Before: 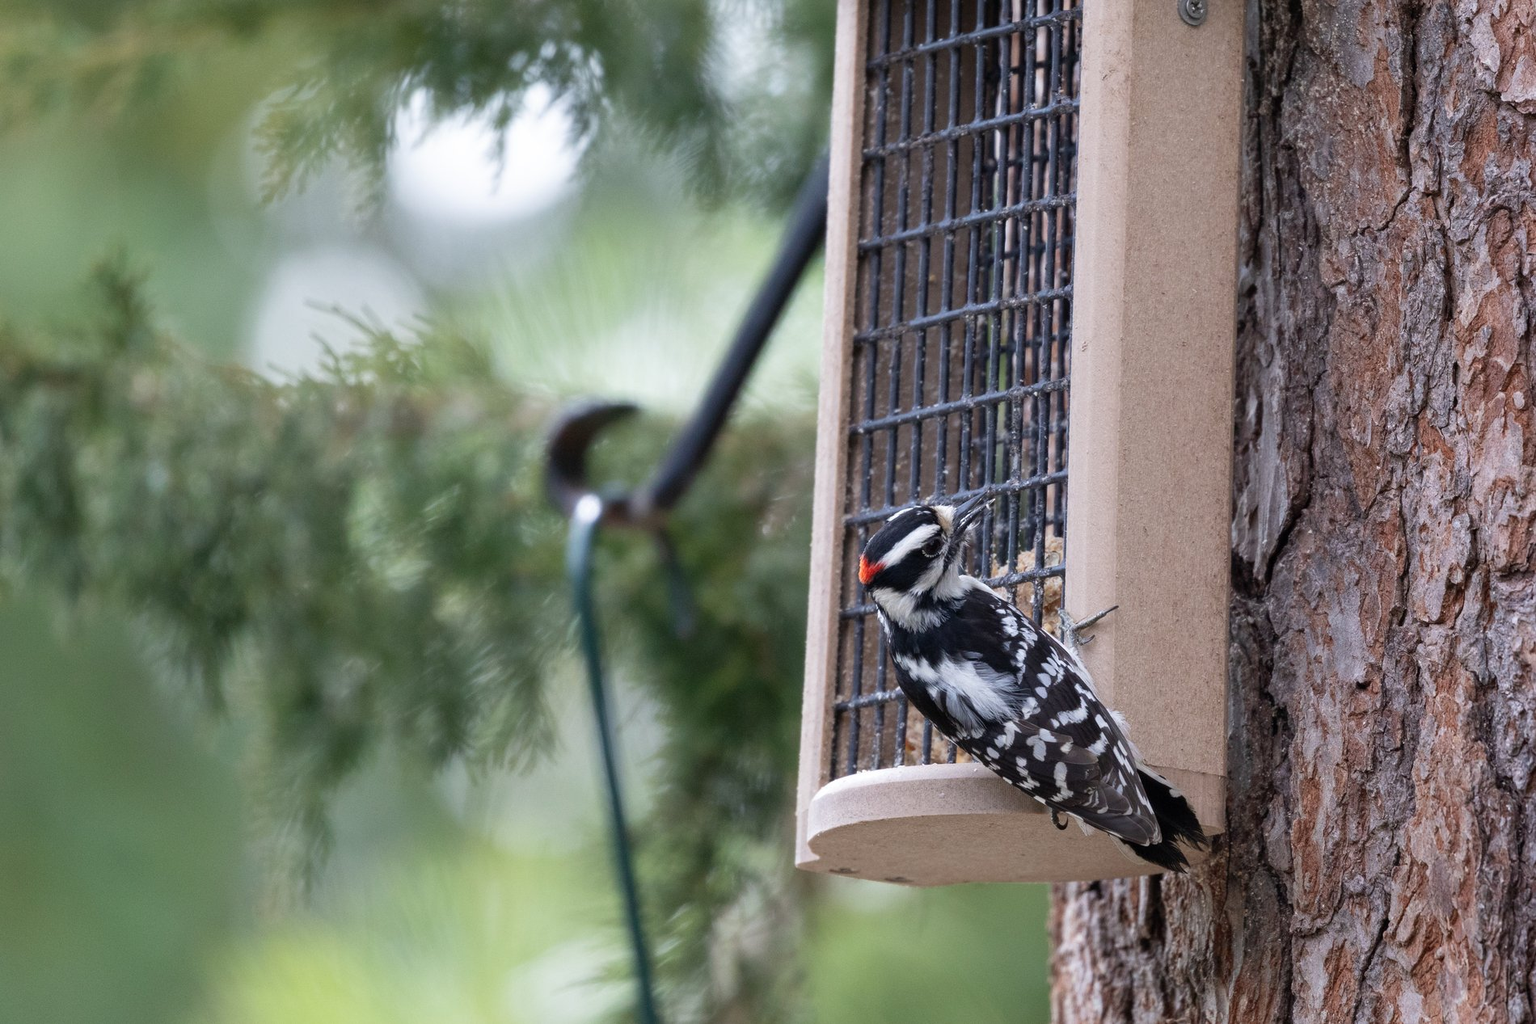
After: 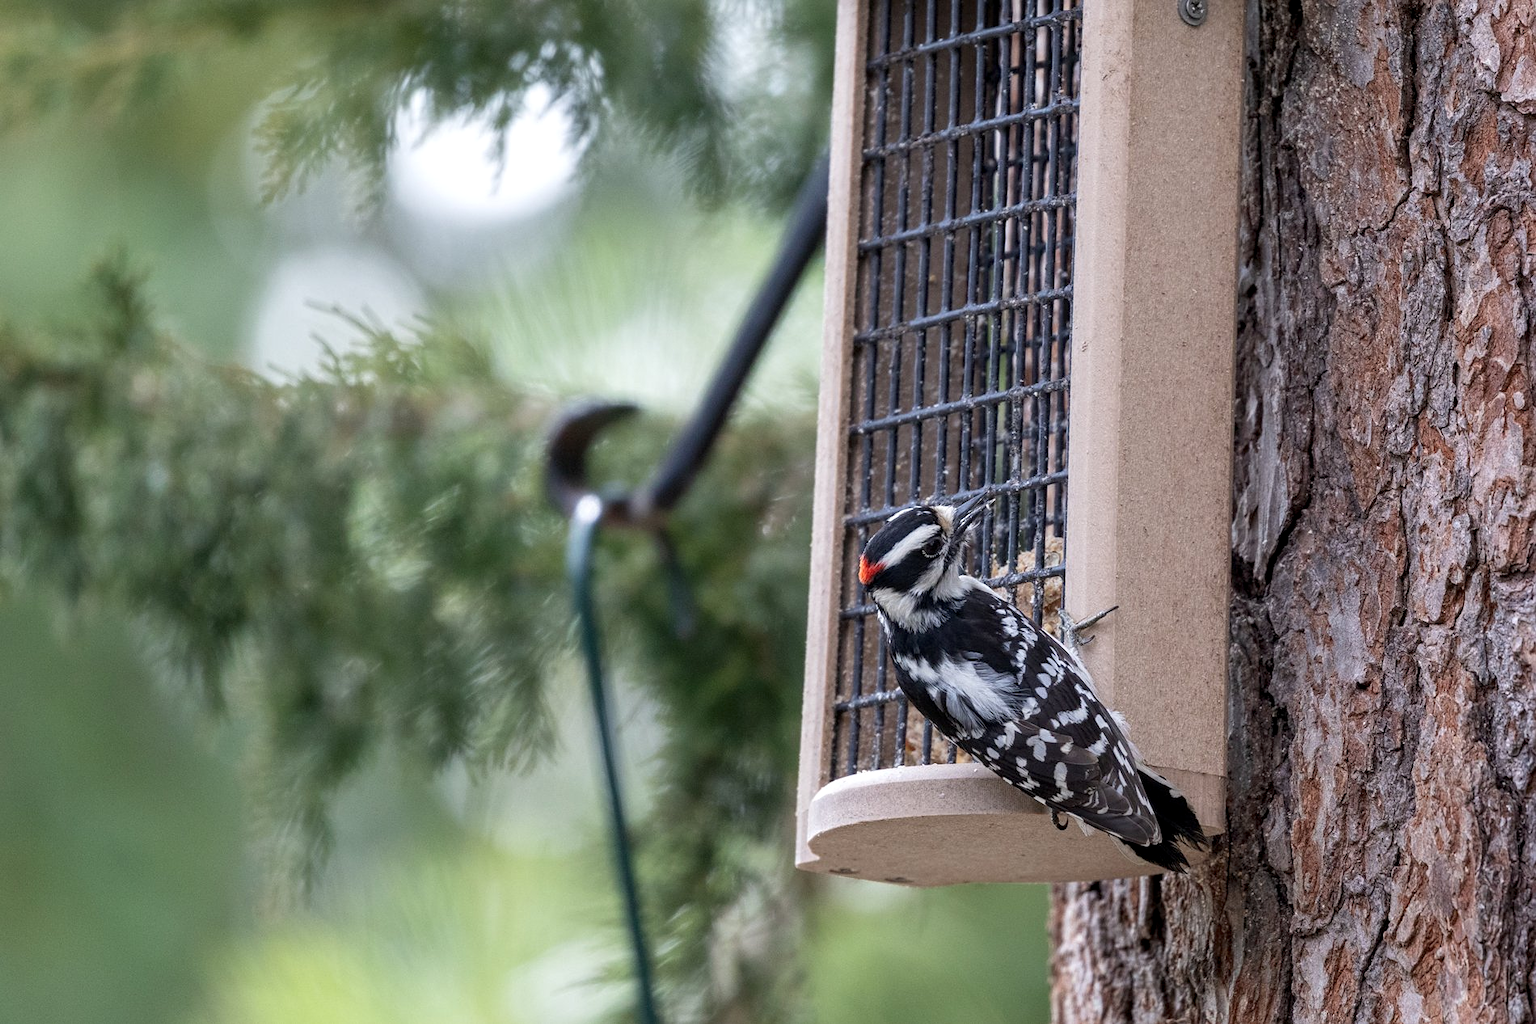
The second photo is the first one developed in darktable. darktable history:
local contrast: on, module defaults
sharpen: amount 0.2
